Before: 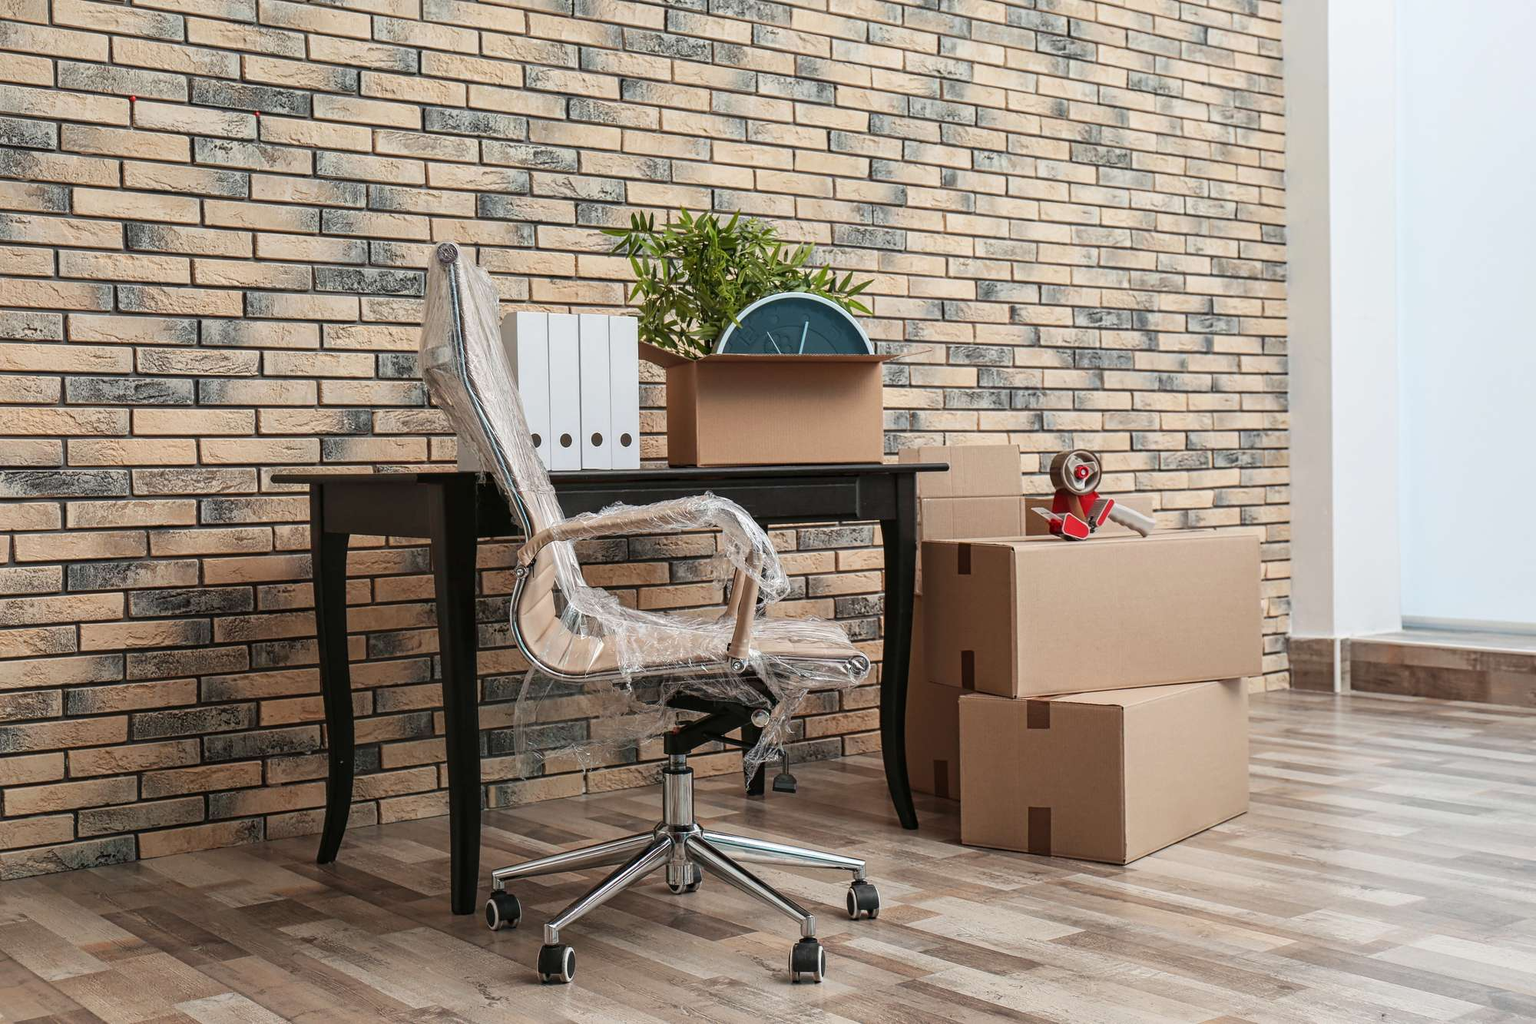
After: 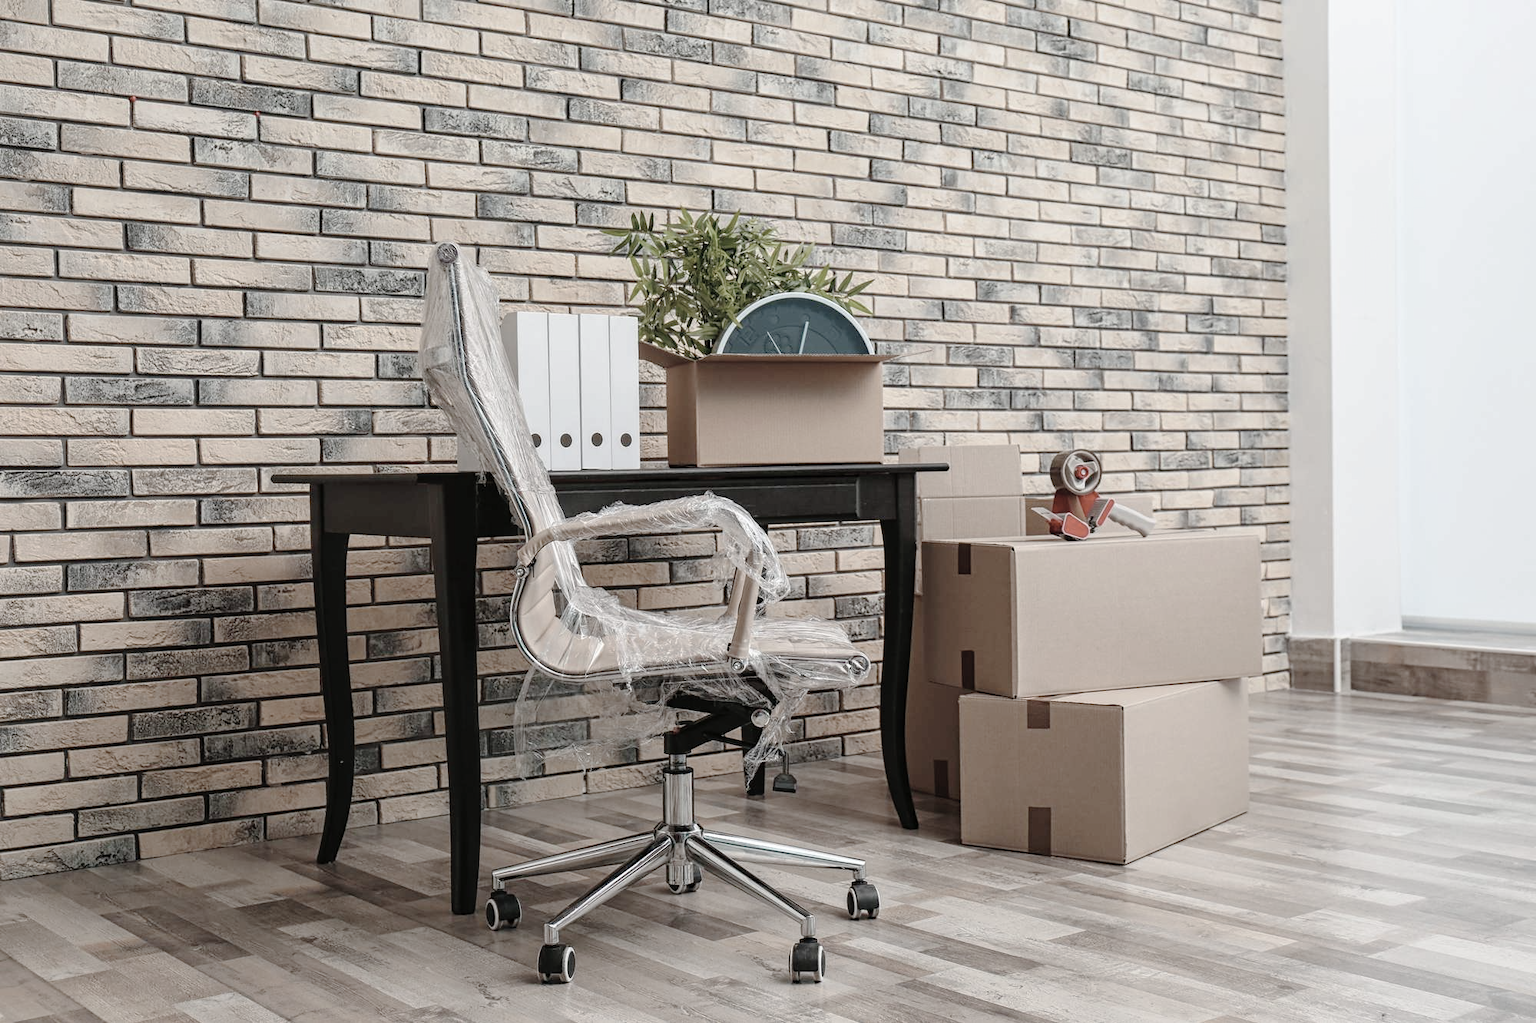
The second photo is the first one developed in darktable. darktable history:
tone curve: curves: ch0 [(0, 0) (0.003, 0.003) (0.011, 0.014) (0.025, 0.027) (0.044, 0.044) (0.069, 0.064) (0.1, 0.108) (0.136, 0.153) (0.177, 0.208) (0.224, 0.275) (0.277, 0.349) (0.335, 0.422) (0.399, 0.492) (0.468, 0.557) (0.543, 0.617) (0.623, 0.682) (0.709, 0.745) (0.801, 0.826) (0.898, 0.916) (1, 1)], preserve colors none
color correction: highlights b* 0.021, saturation 0.472
